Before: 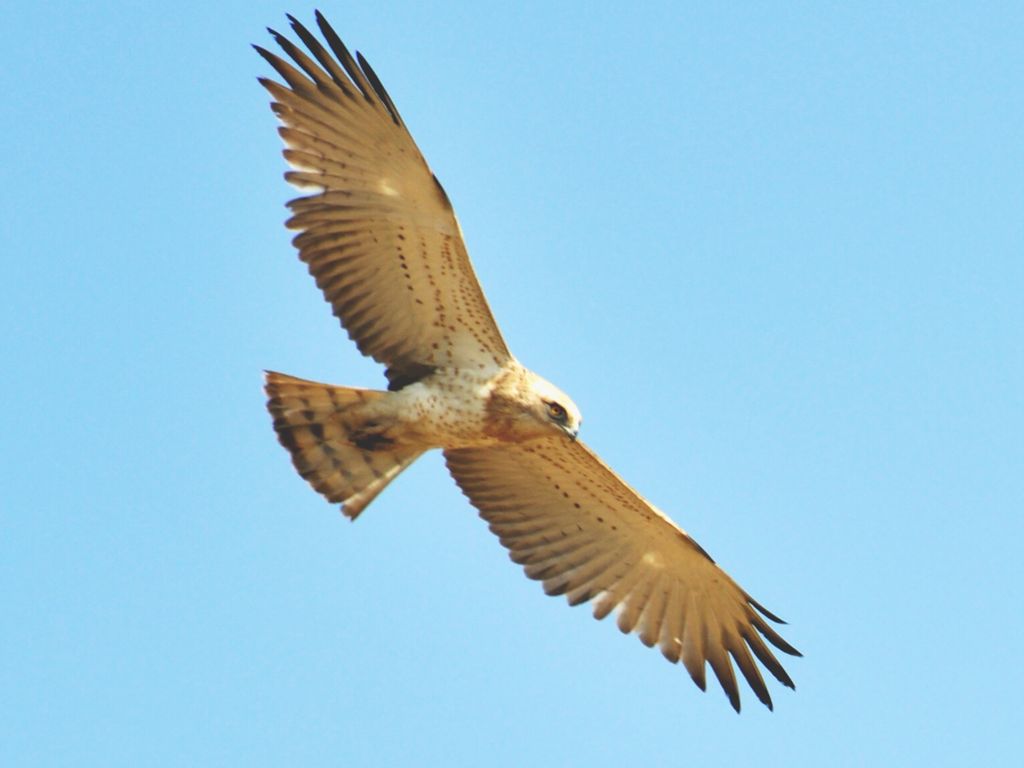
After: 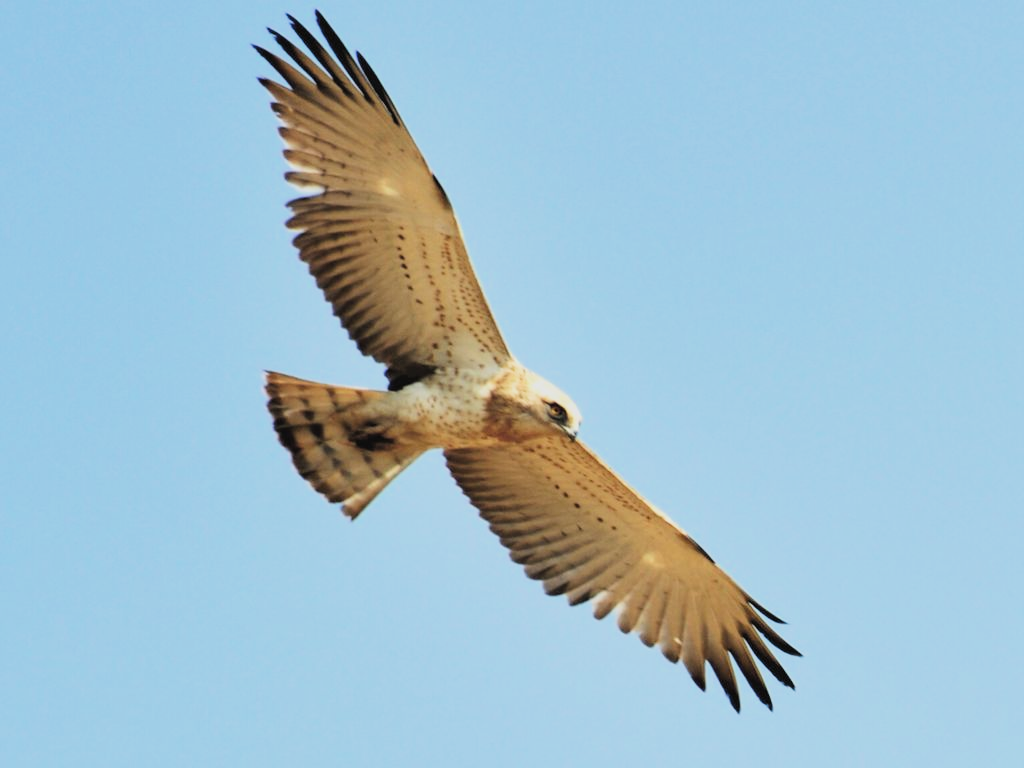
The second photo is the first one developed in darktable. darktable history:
filmic rgb: black relative exposure -5 EV, white relative exposure 3.97 EV, hardness 2.88, contrast 1.412
